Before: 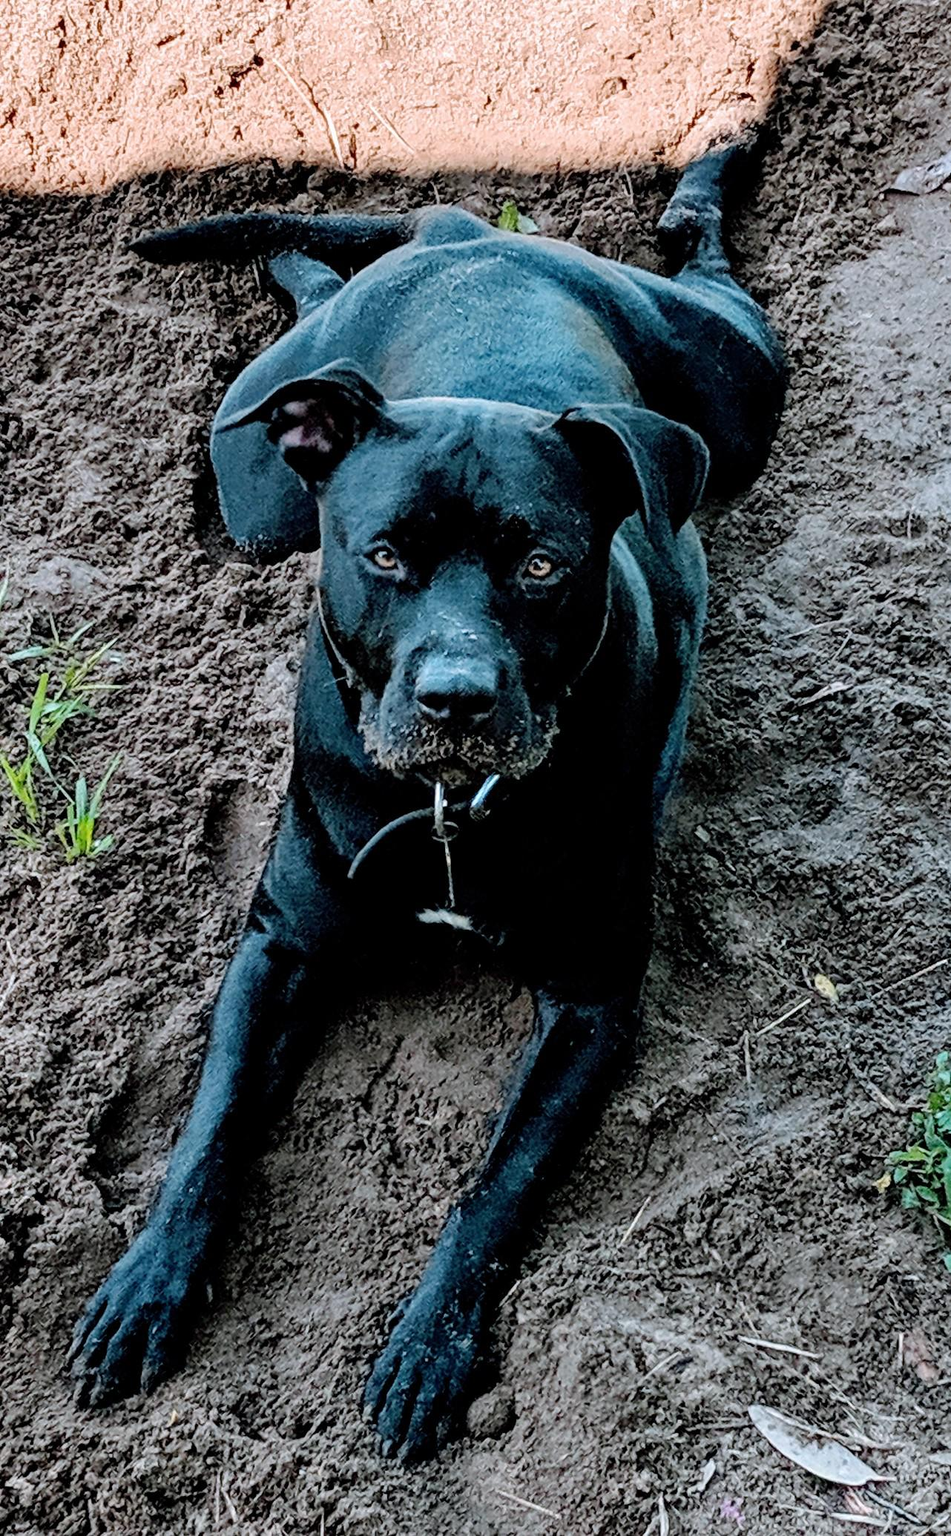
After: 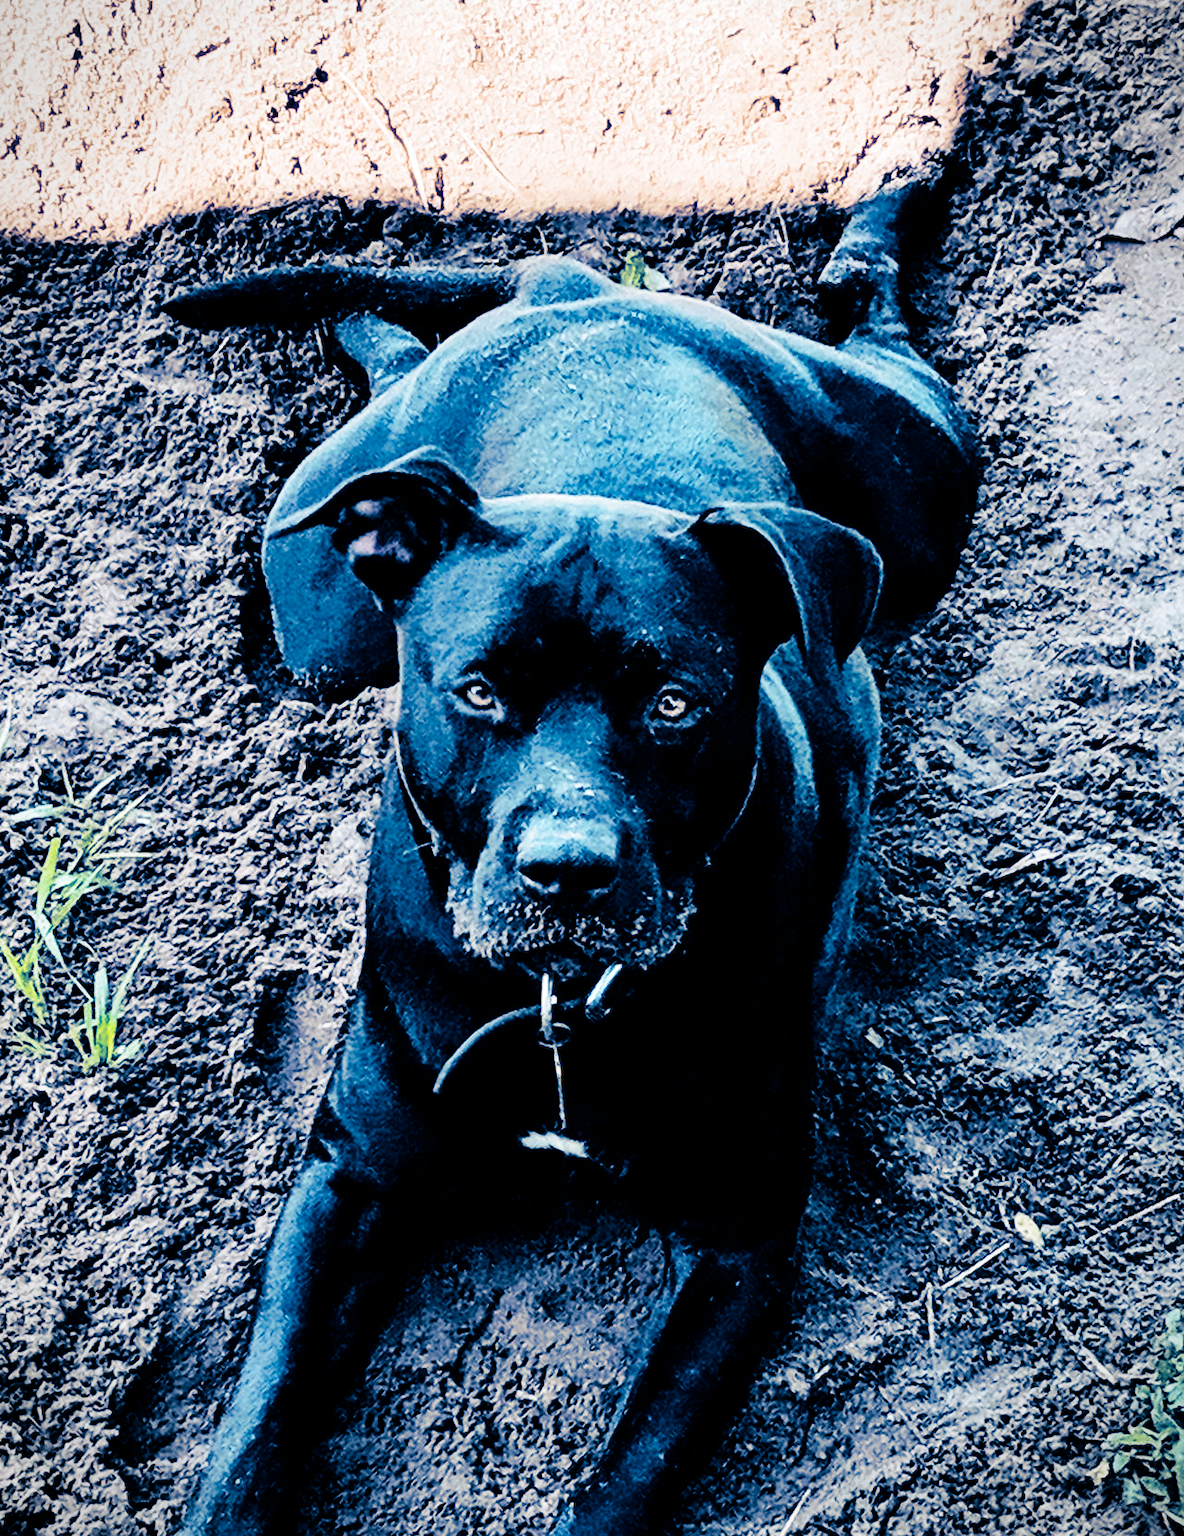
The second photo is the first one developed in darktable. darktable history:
split-toning: shadows › hue 226.8°, shadows › saturation 1, highlights › saturation 0, balance -61.41
base curve: curves: ch0 [(0, 0) (0.028, 0.03) (0.121, 0.232) (0.46, 0.748) (0.859, 0.968) (1, 1)], preserve colors none
vignetting: fall-off start 100%, fall-off radius 64.94%, automatic ratio true, unbound false
crop: bottom 19.644%
